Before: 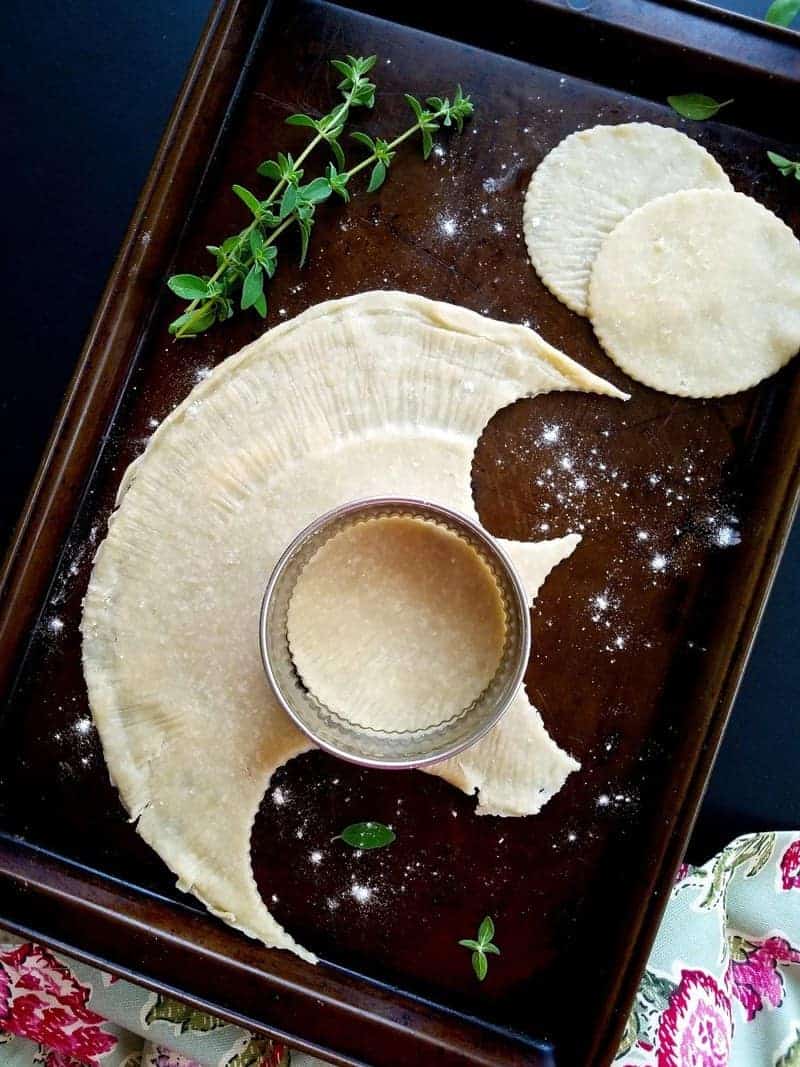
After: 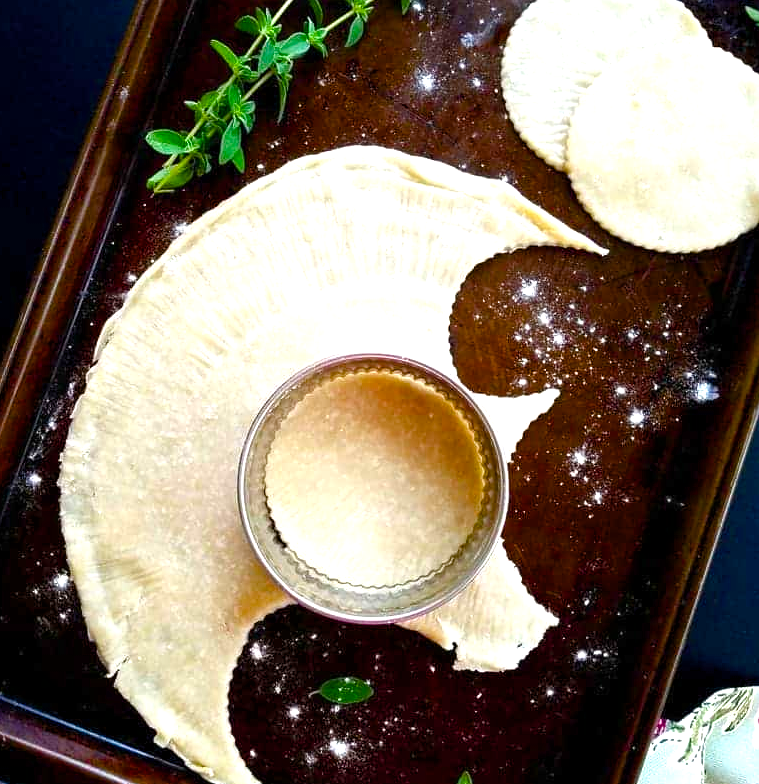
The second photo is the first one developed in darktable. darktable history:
color balance rgb: perceptual saturation grading › global saturation 34.858%, perceptual saturation grading › highlights -29.868%, perceptual saturation grading › shadows 35.646%, perceptual brilliance grading › global brilliance 11.411%
exposure: exposure 0.211 EV, compensate highlight preservation false
crop and rotate: left 2.764%, top 13.614%, right 2.313%, bottom 12.816%
